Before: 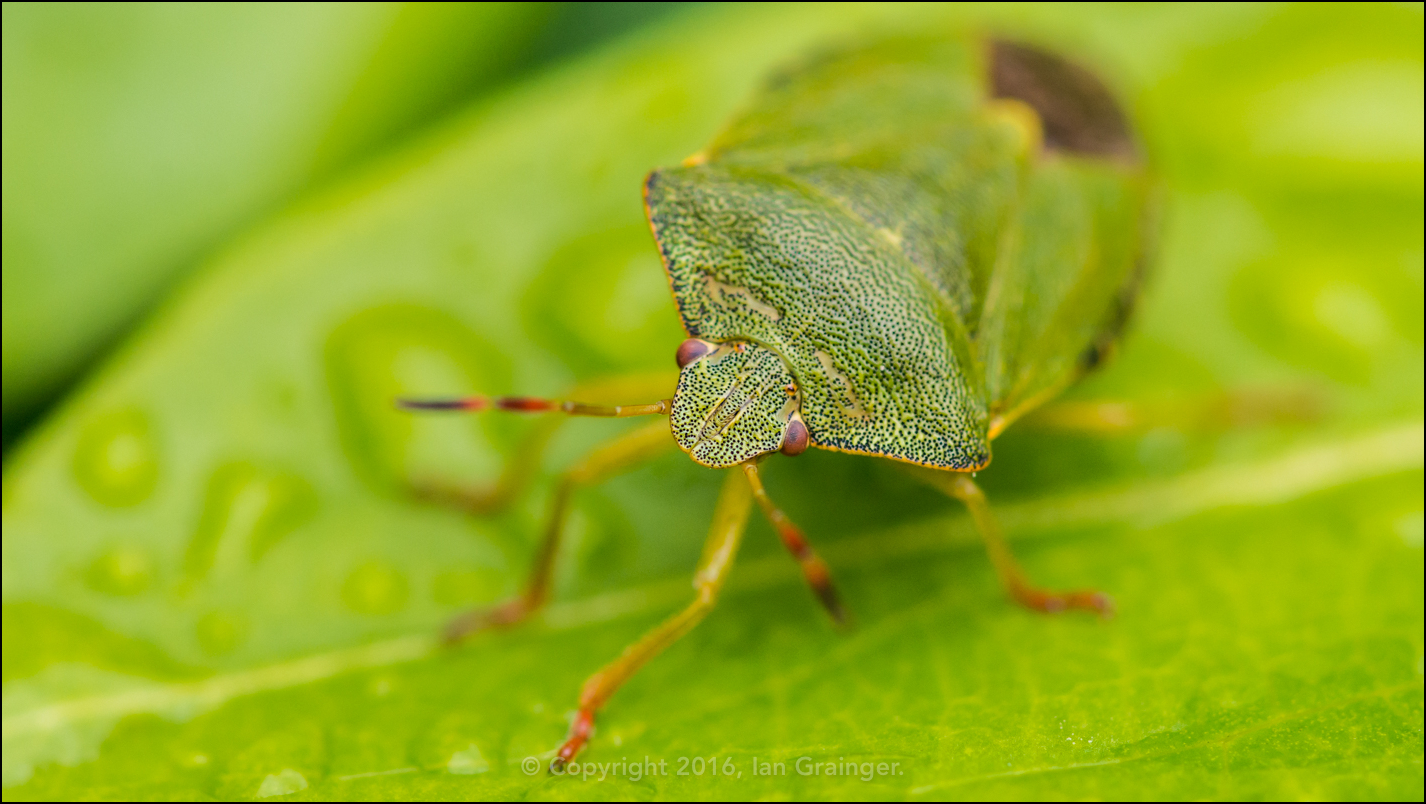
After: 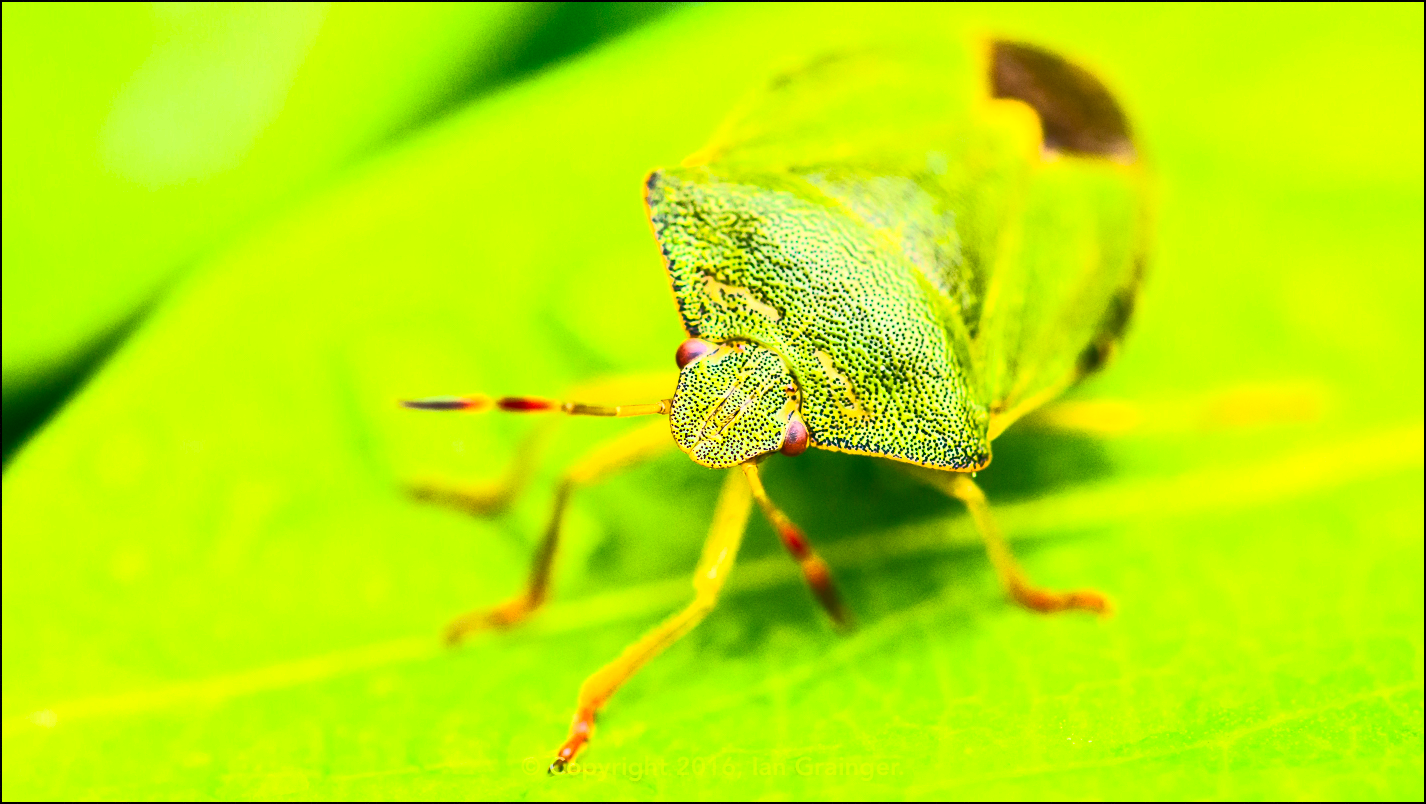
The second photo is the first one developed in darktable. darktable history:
base curve: curves: ch0 [(0, 0) (0.303, 0.277) (1, 1)], preserve colors none
color balance rgb: linear chroma grading › global chroma 15.584%, perceptual saturation grading › global saturation 0.96%
contrast brightness saturation: contrast 0.815, brightness 0.593, saturation 0.576
